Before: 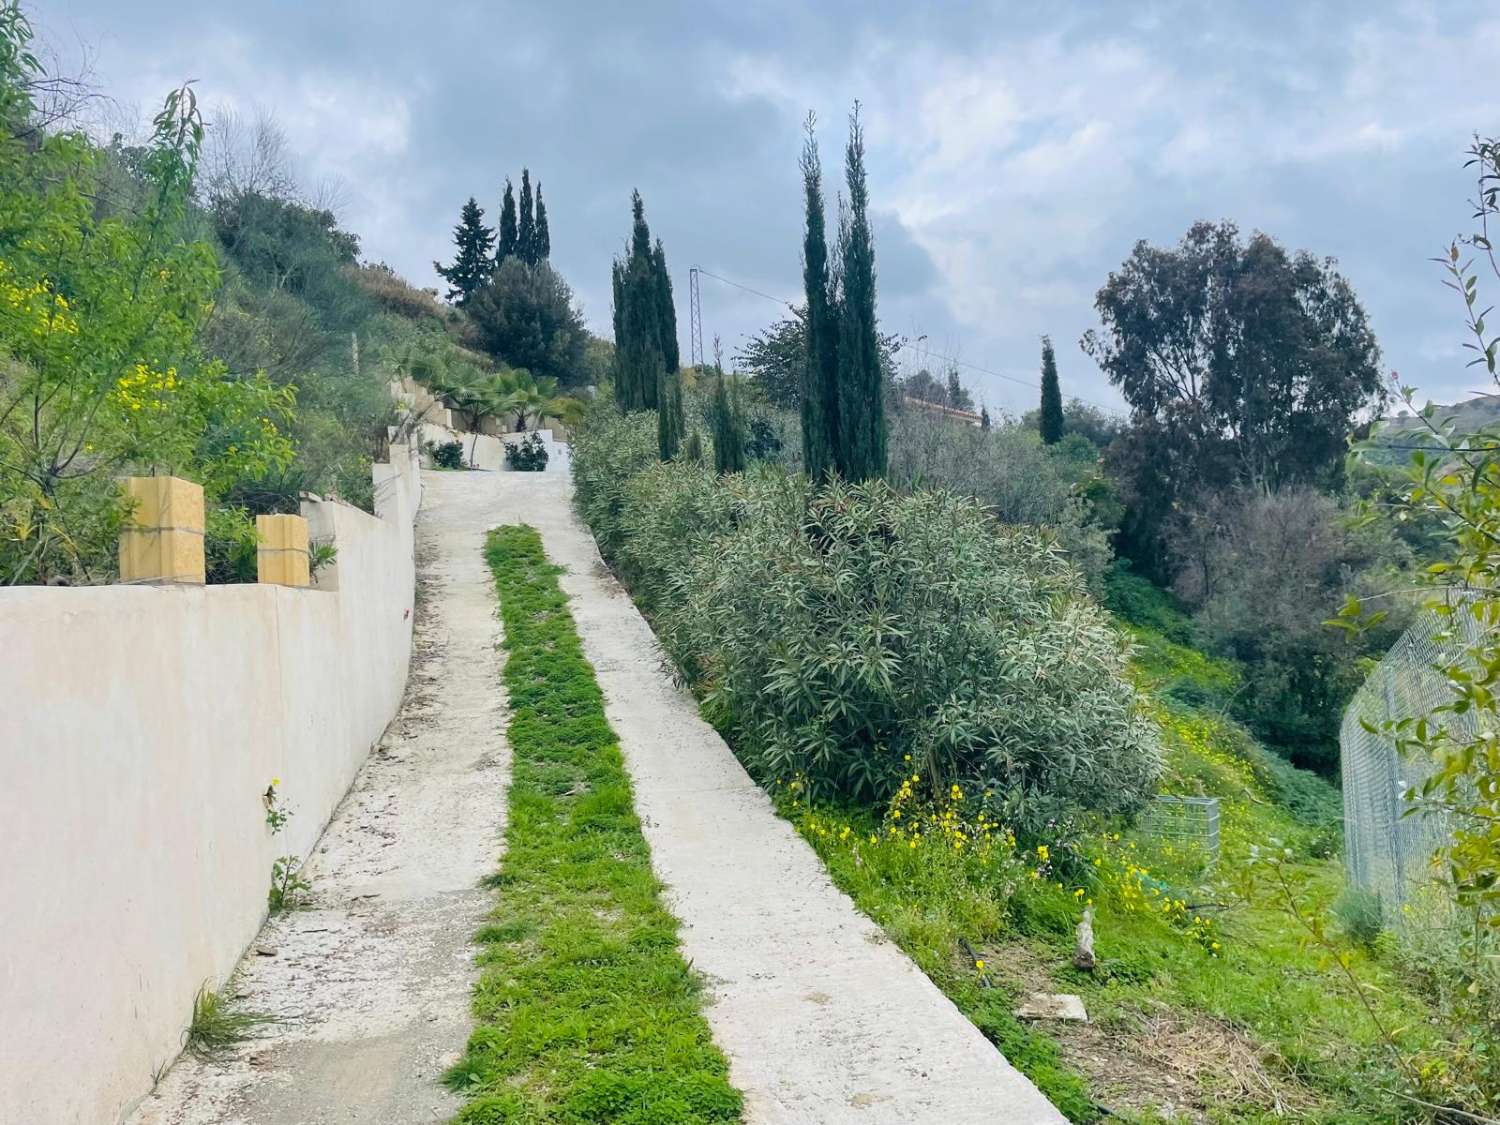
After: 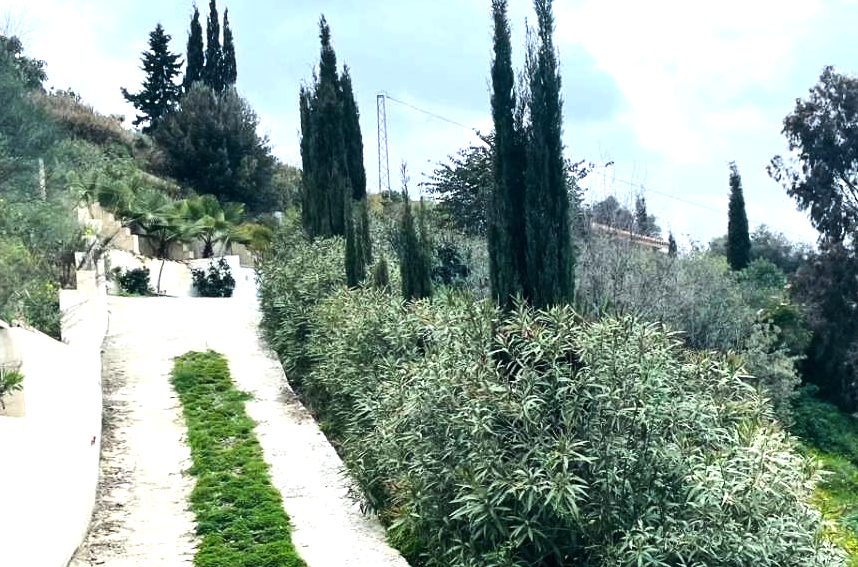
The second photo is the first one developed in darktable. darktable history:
crop: left 20.932%, top 15.471%, right 21.848%, bottom 34.081%
tone equalizer: -8 EV -1.08 EV, -7 EV -1.01 EV, -6 EV -0.867 EV, -5 EV -0.578 EV, -3 EV 0.578 EV, -2 EV 0.867 EV, -1 EV 1.01 EV, +0 EV 1.08 EV, edges refinement/feathering 500, mask exposure compensation -1.57 EV, preserve details no
